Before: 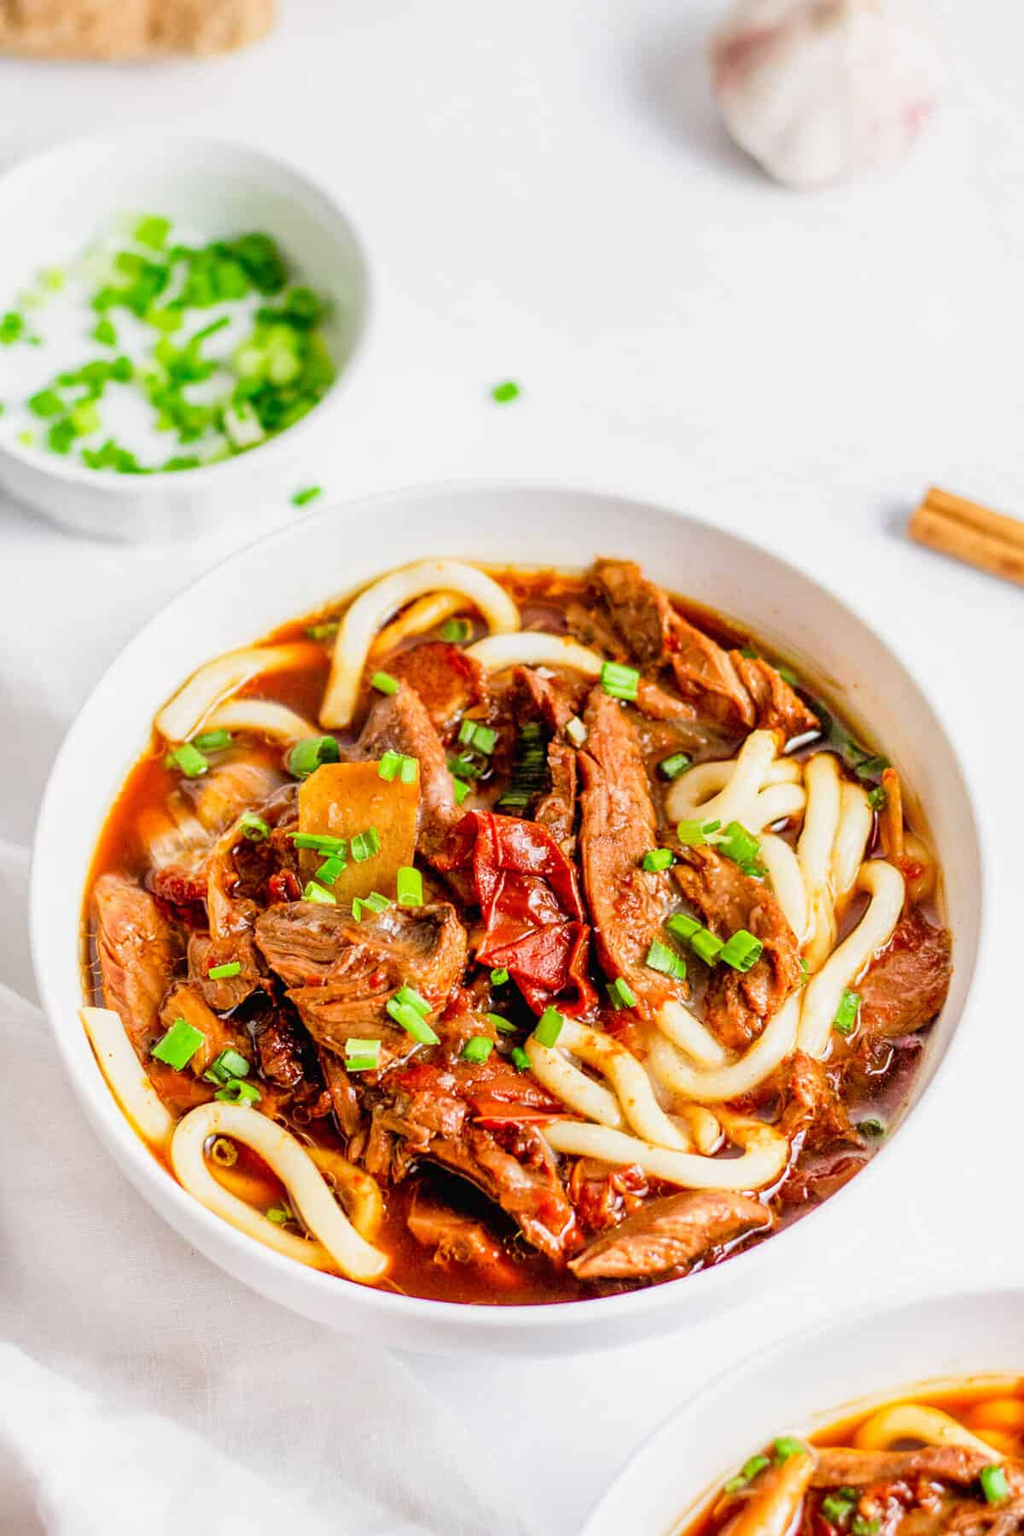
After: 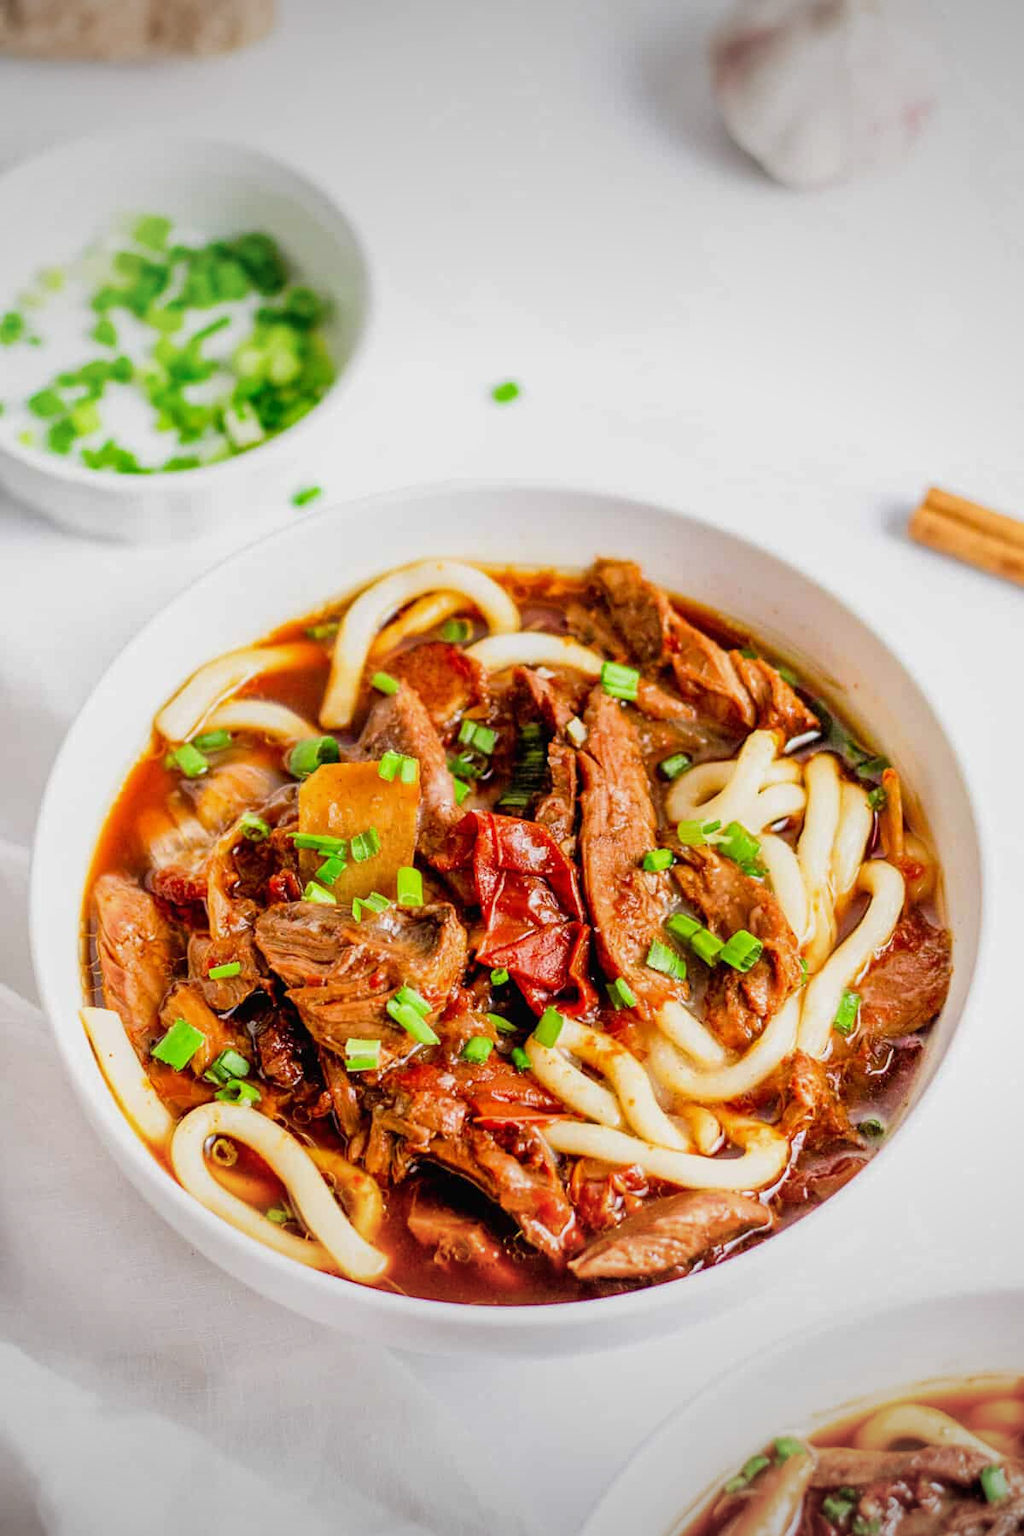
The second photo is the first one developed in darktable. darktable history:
vignetting: fall-off radius 100%, width/height ratio 1.337
exposure: exposure -0.153 EV, compensate highlight preservation false
